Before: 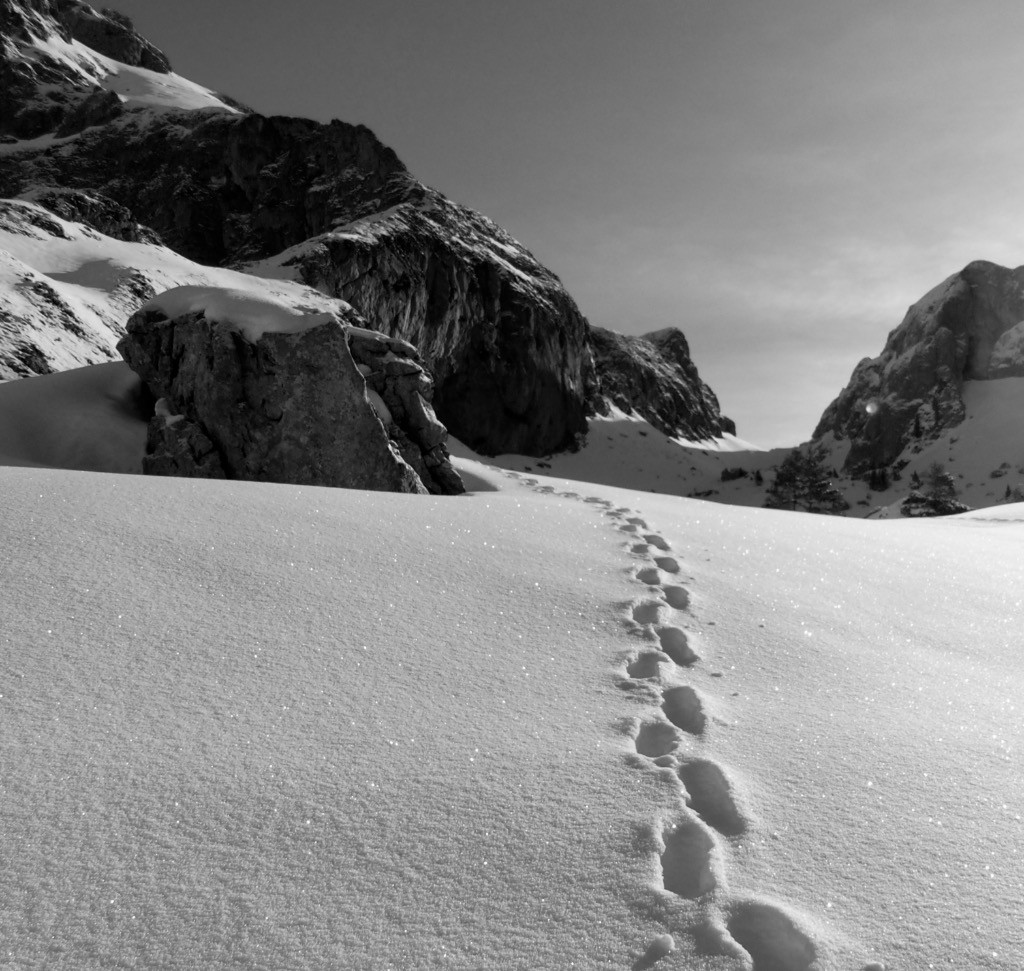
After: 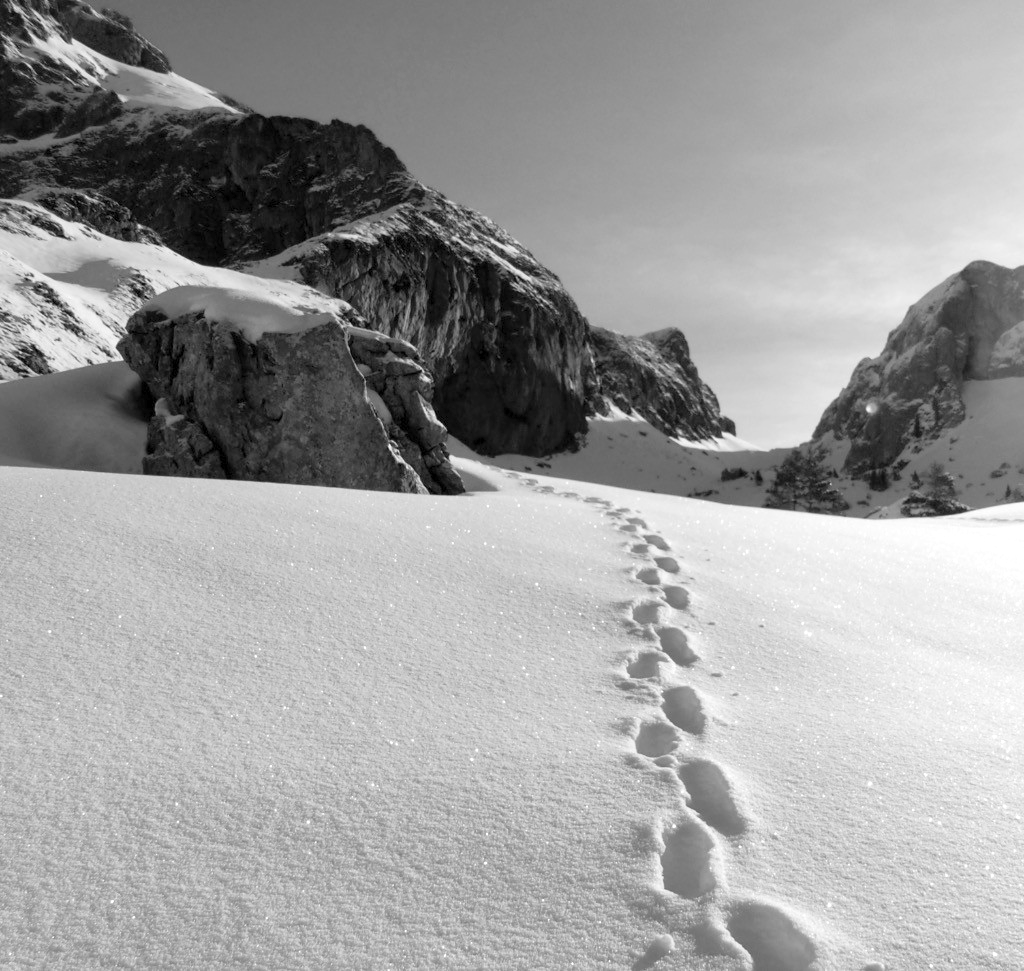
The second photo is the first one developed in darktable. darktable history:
contrast brightness saturation: brightness 0.148
exposure: exposure 0.267 EV, compensate exposure bias true, compensate highlight preservation false
